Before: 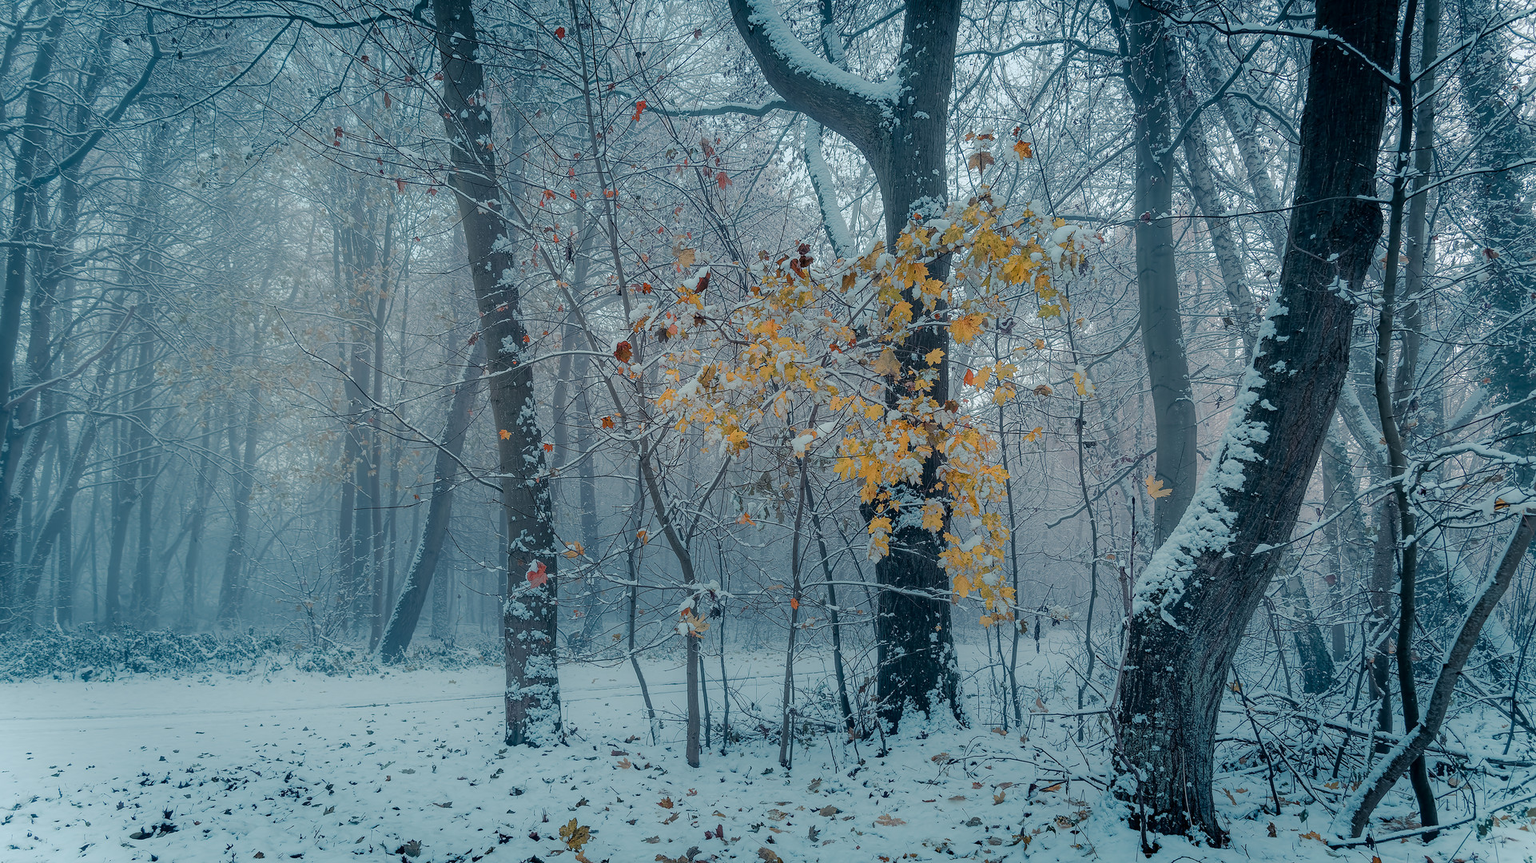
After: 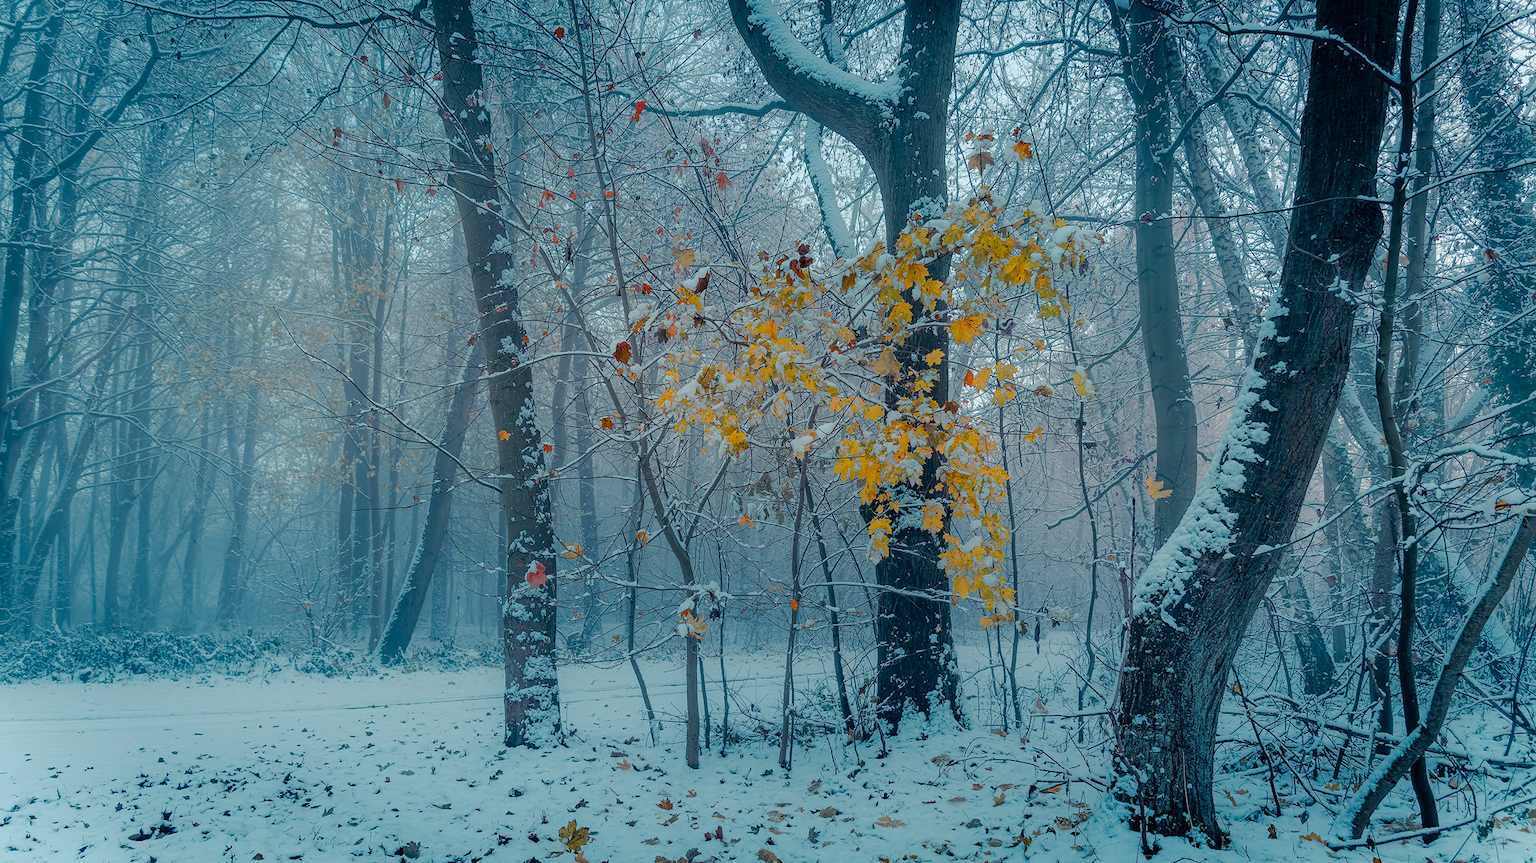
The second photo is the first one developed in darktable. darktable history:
shadows and highlights: radius 125.46, shadows 30.51, highlights -30.51, low approximation 0.01, soften with gaussian
crop and rotate: left 0.126%
color balance rgb: perceptual saturation grading › global saturation 25%, global vibrance 20%
